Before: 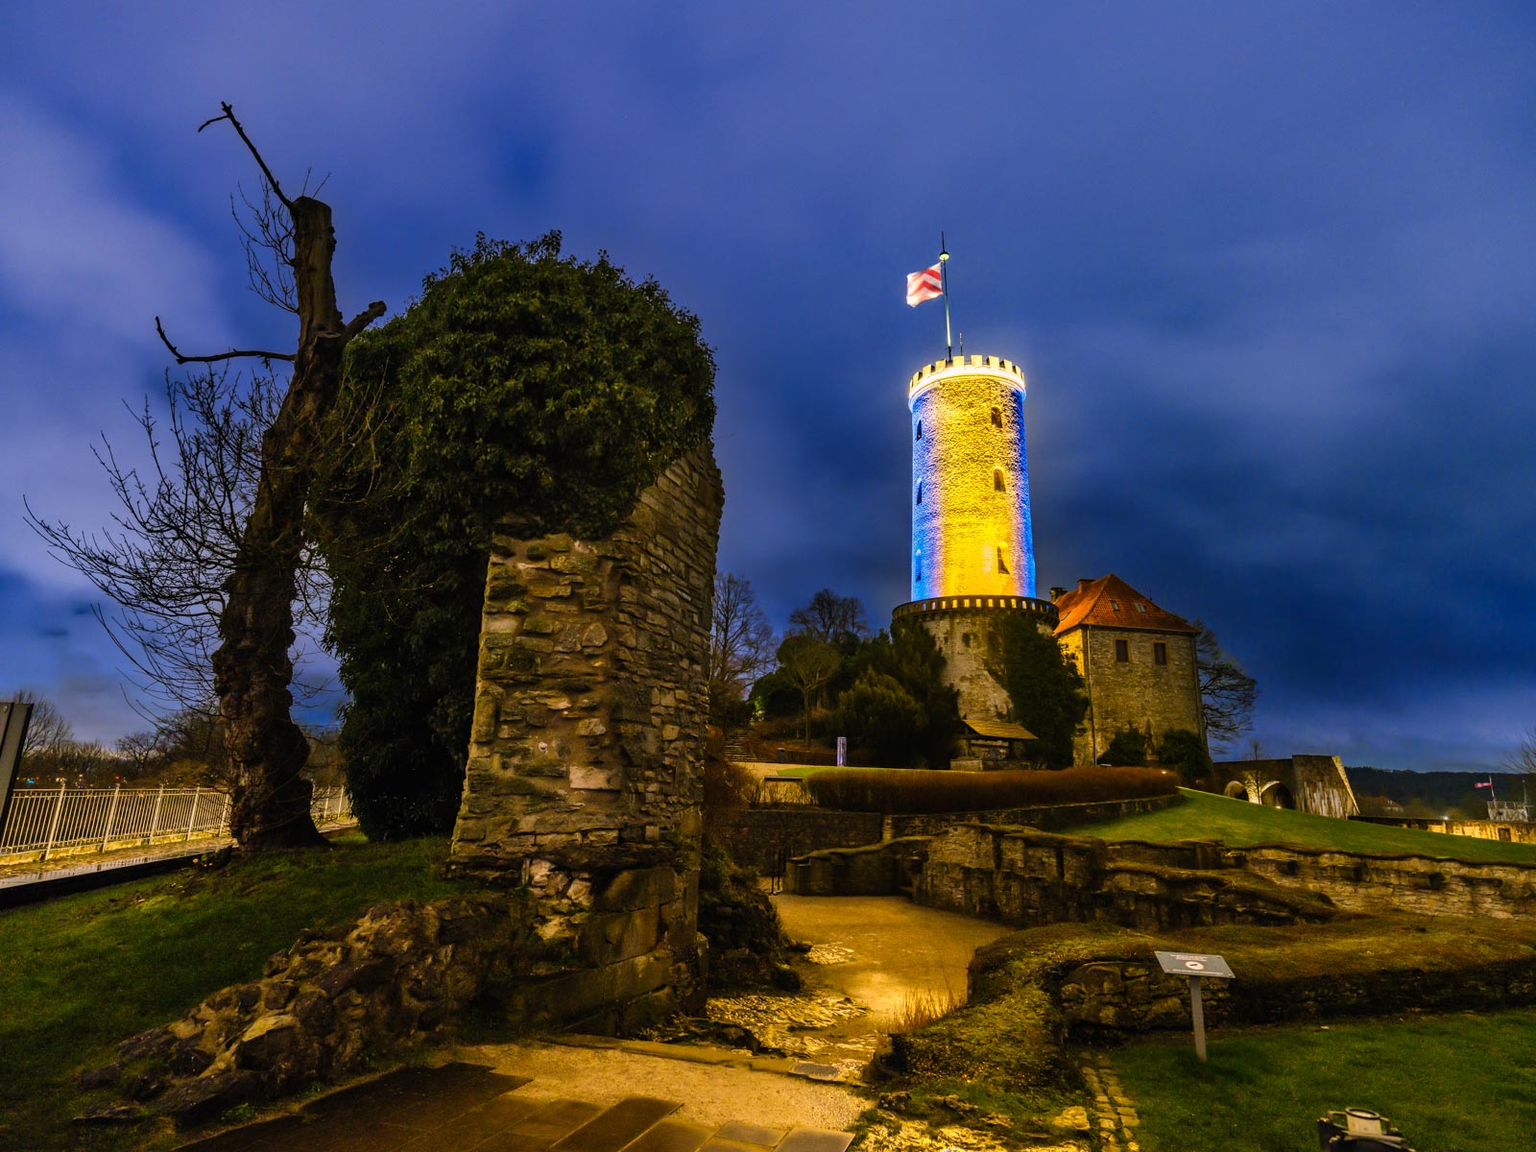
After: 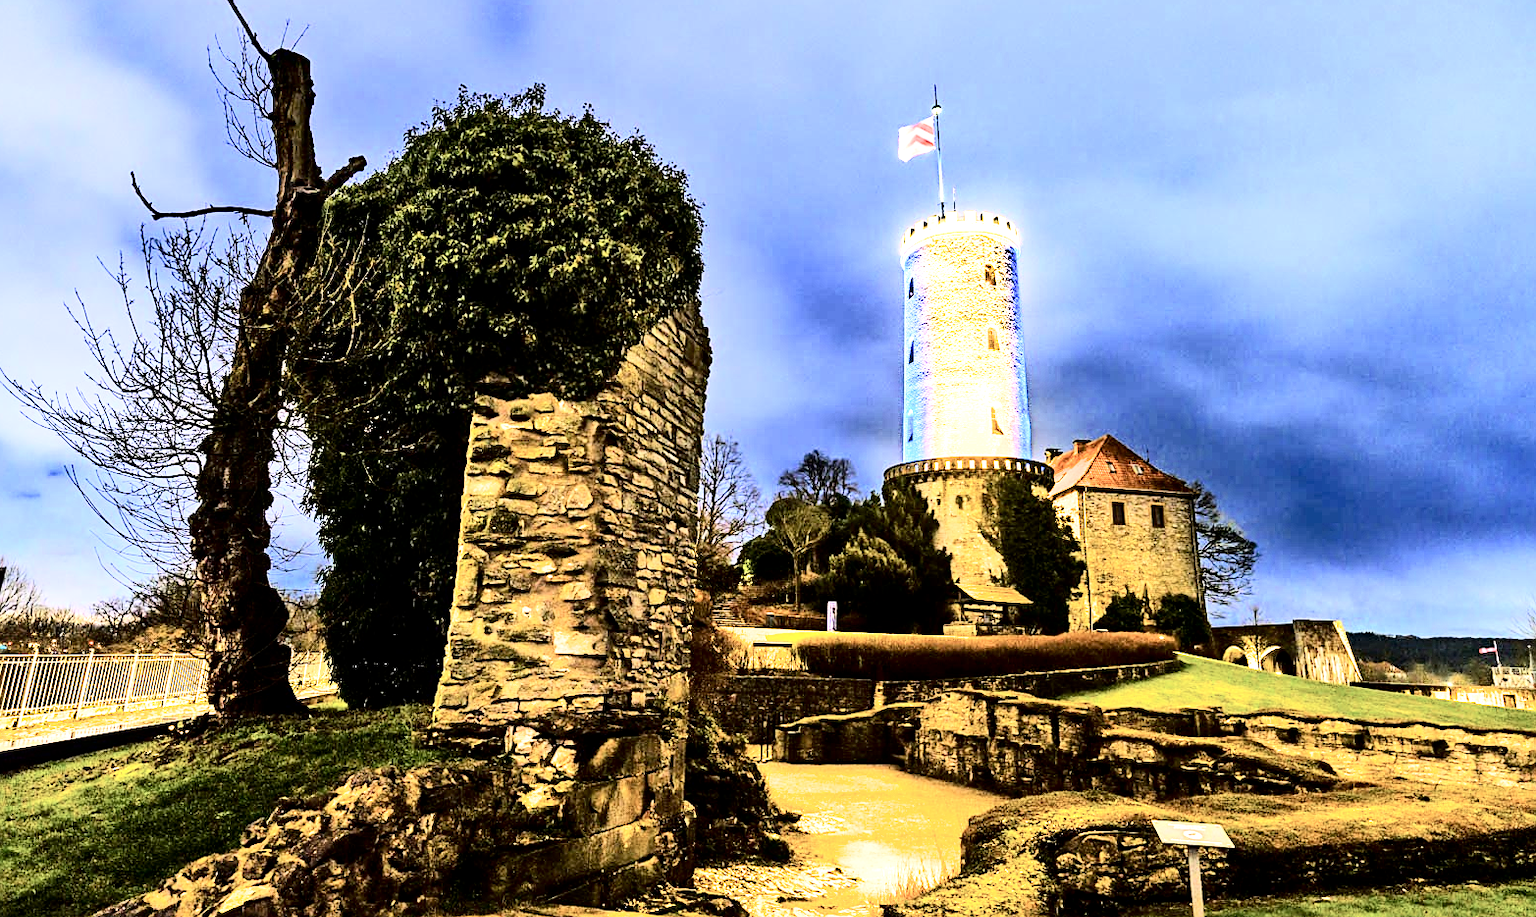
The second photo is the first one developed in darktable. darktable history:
exposure: black level correction 0, exposure 1.762 EV, compensate highlight preservation false
sharpen: amount 0.497
color correction: highlights b* 0.046, saturation 0.988
crop and rotate: left 1.921%, top 12.953%, right 0.264%, bottom 9.057%
filmic rgb: black relative exposure -8.17 EV, white relative exposure 3.78 EV, threshold 3.04 EV, hardness 4.44, color science v6 (2022), iterations of high-quality reconstruction 0, enable highlight reconstruction true
tone curve: curves: ch0 [(0, 0) (0.16, 0.055) (0.506, 0.762) (1, 1.024)], color space Lab, independent channels, preserve colors none
local contrast: highlights 105%, shadows 99%, detail 119%, midtone range 0.2
